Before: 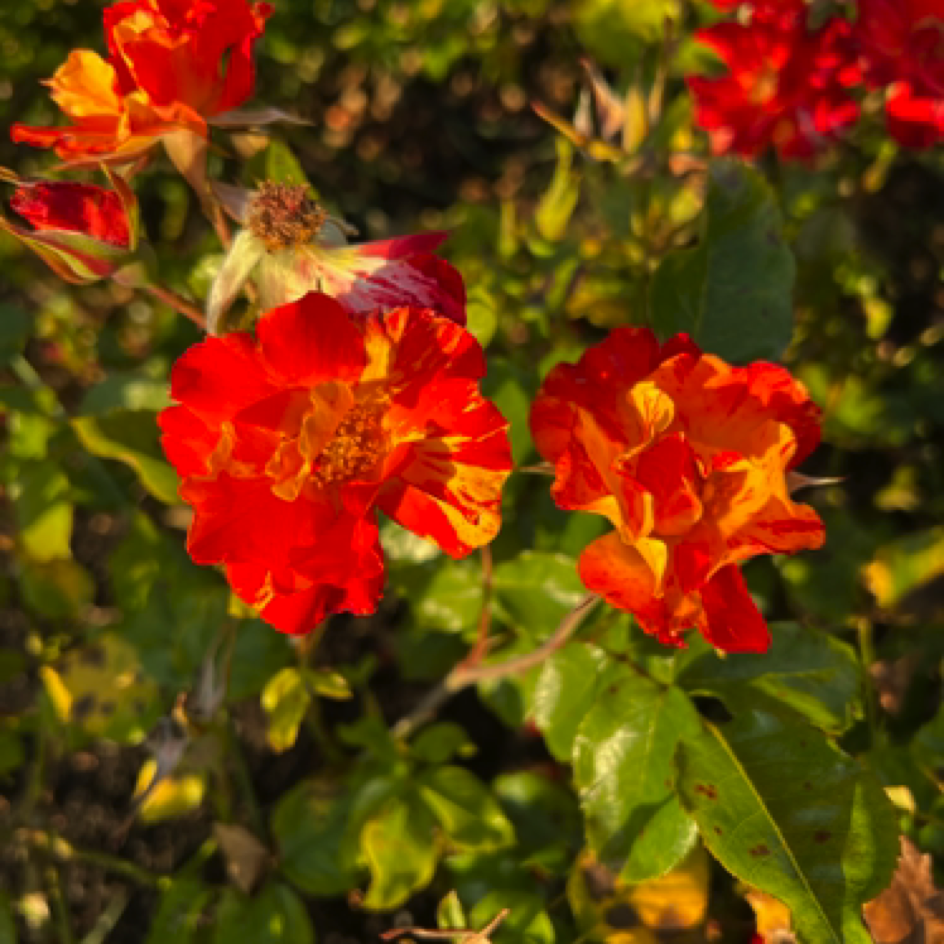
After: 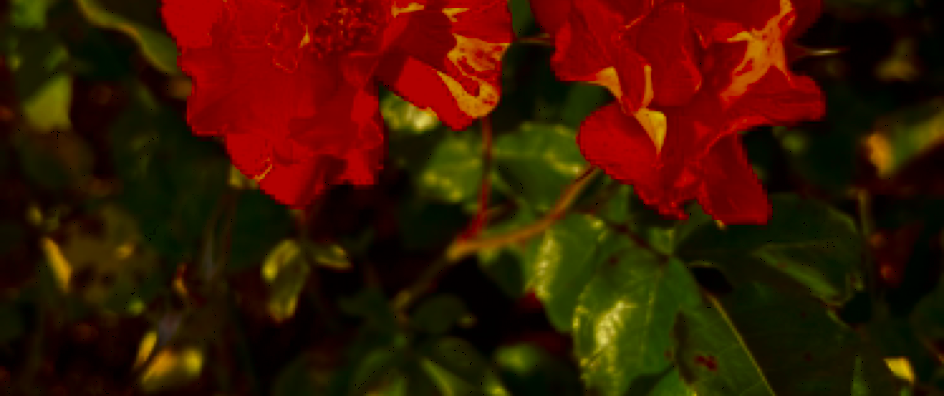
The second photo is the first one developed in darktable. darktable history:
crop: top 45.551%, bottom 12.262%
tone curve: curves: ch0 [(0, 0) (0.077, 0.082) (0.765, 0.73) (1, 1)]
contrast brightness saturation: contrast 0.09, brightness -0.59, saturation 0.17
